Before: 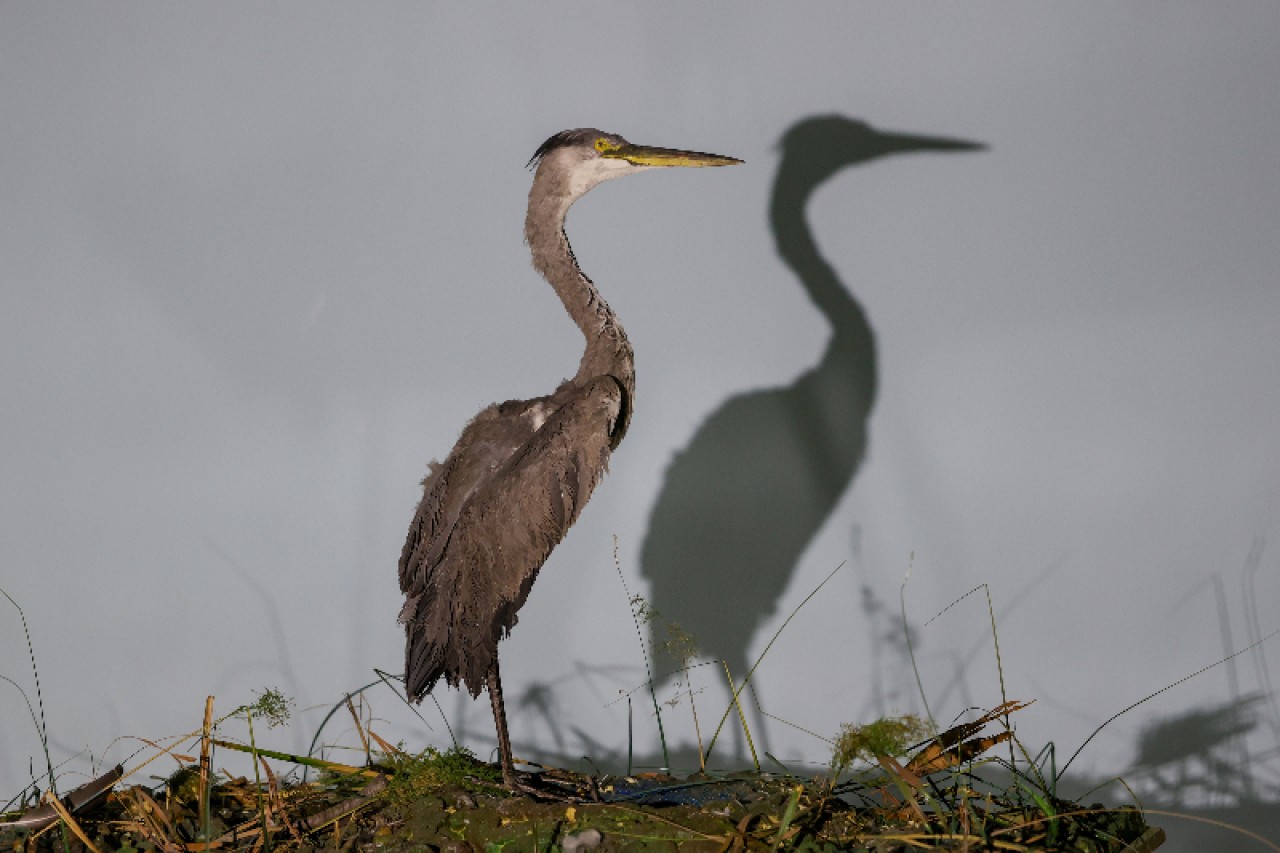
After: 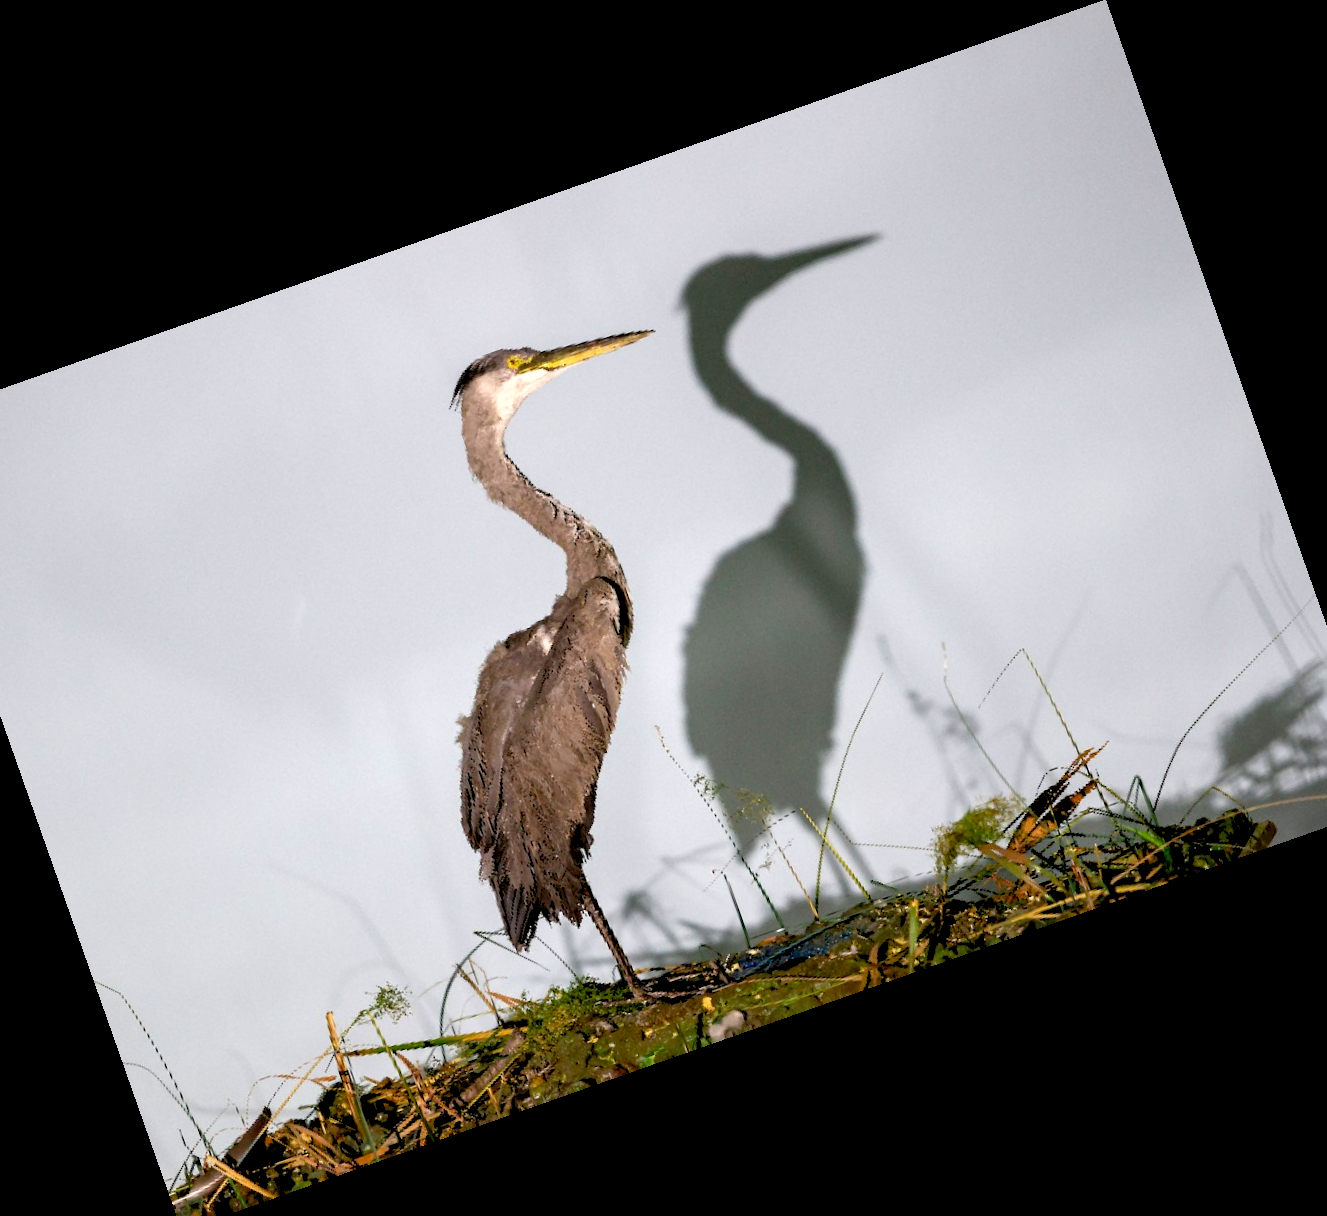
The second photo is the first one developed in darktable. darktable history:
crop and rotate: angle 19.43°, left 6.812%, right 4.125%, bottom 1.087%
exposure: black level correction 0.01, exposure 1 EV, compensate highlight preservation false
levels: levels [0.018, 0.493, 1]
